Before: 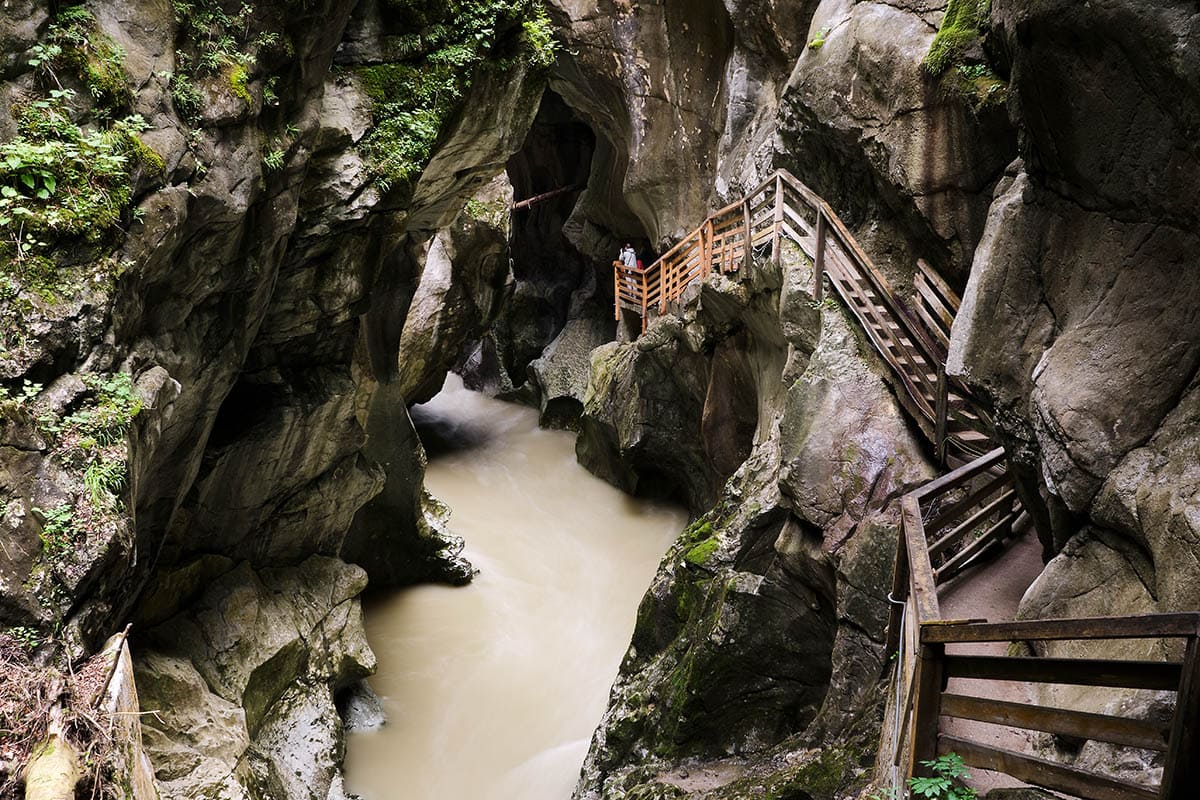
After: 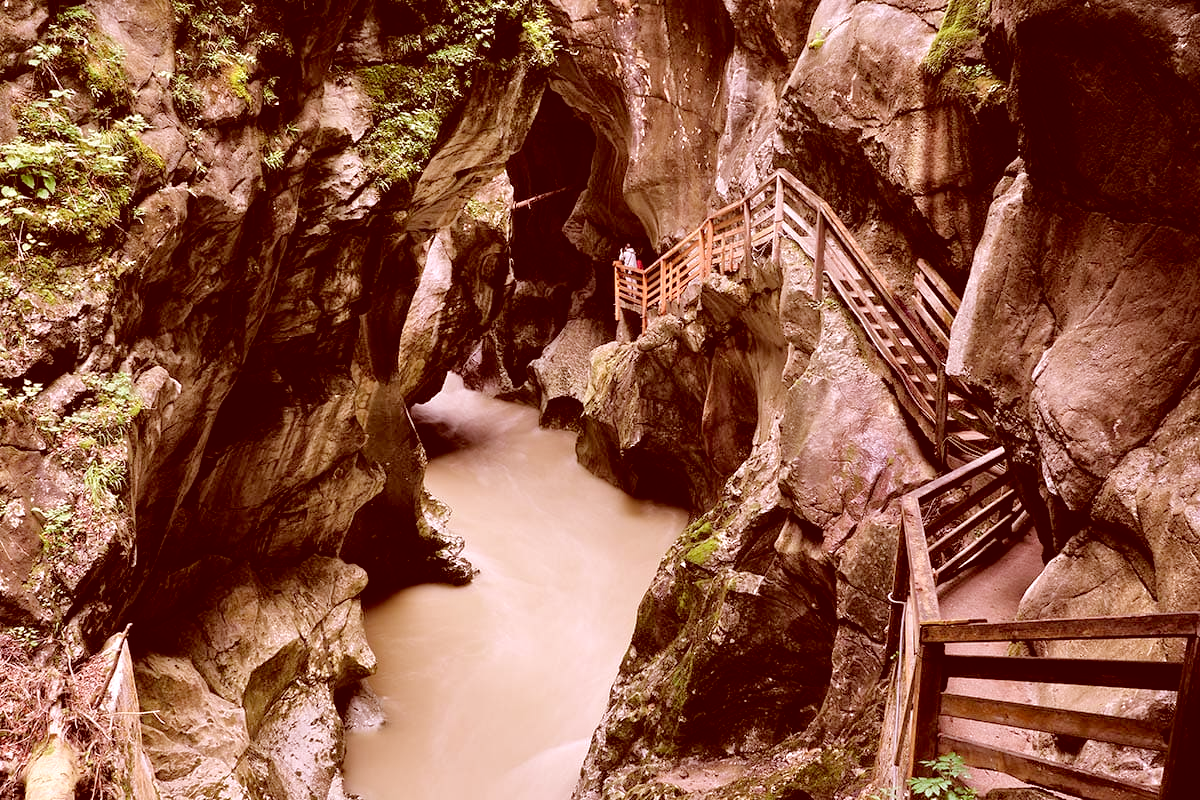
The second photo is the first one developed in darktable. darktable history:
tone equalizer: -7 EV 0.15 EV, -6 EV 0.6 EV, -5 EV 1.15 EV, -4 EV 1.33 EV, -3 EV 1.15 EV, -2 EV 0.6 EV, -1 EV 0.15 EV, mask exposure compensation -0.5 EV
color correction: highlights a* 9.03, highlights b* 8.71, shadows a* 40, shadows b* 40, saturation 0.8
color calibration: illuminant as shot in camera, x 0.358, y 0.373, temperature 4628.91 K
